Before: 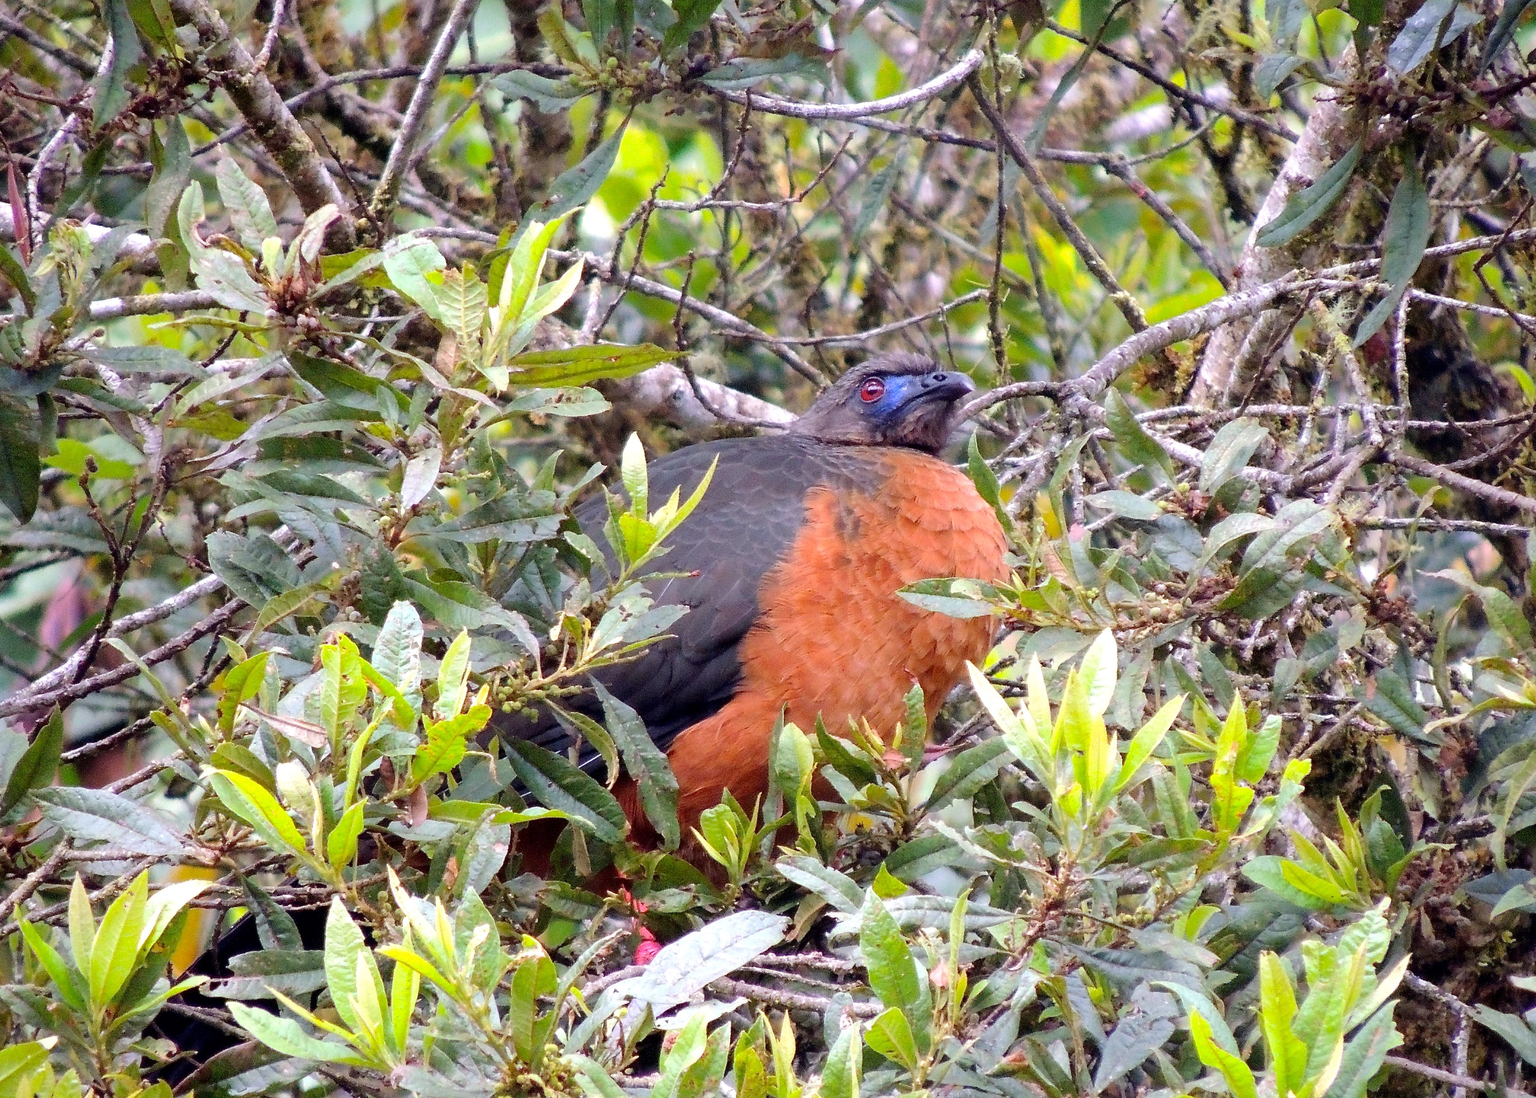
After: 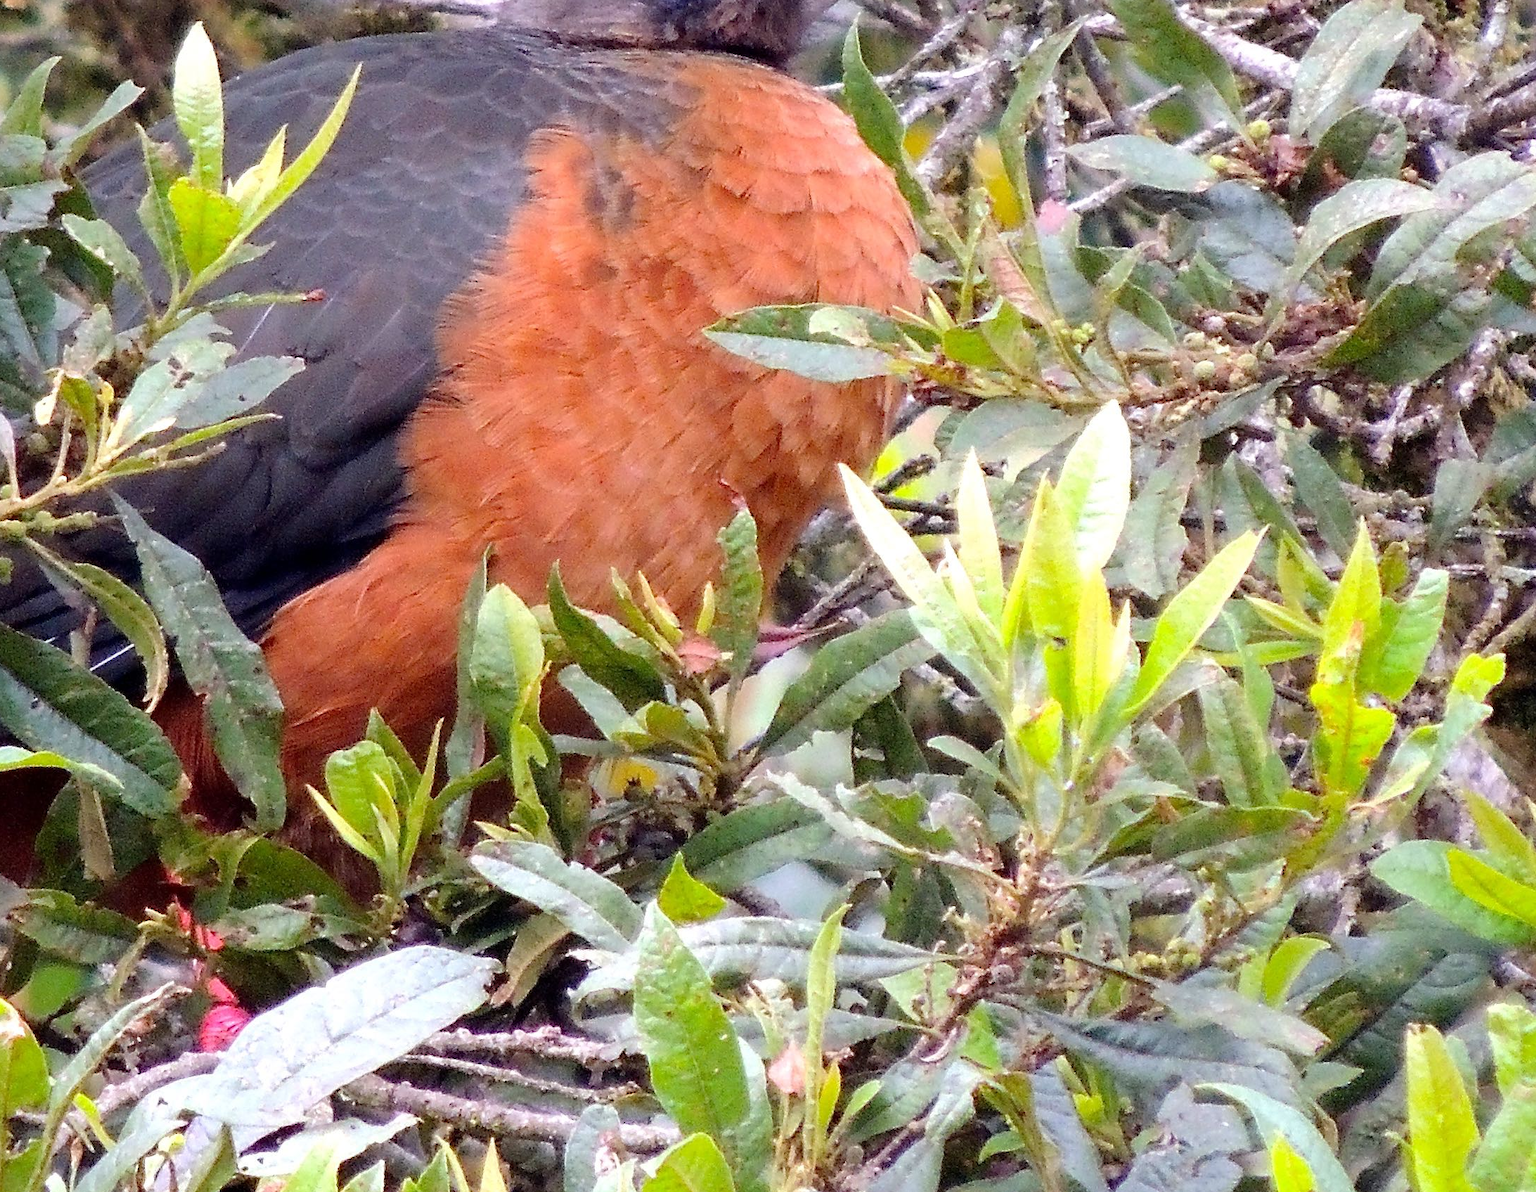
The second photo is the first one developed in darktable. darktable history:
crop: left 34.658%, top 38.322%, right 13.577%, bottom 5.405%
